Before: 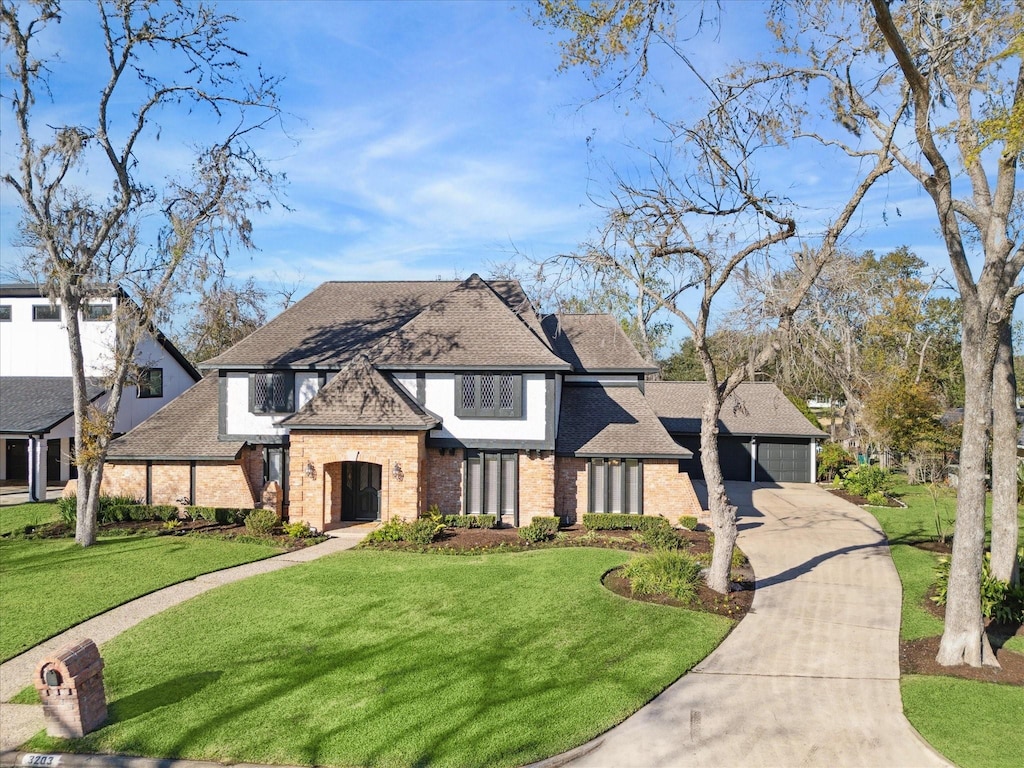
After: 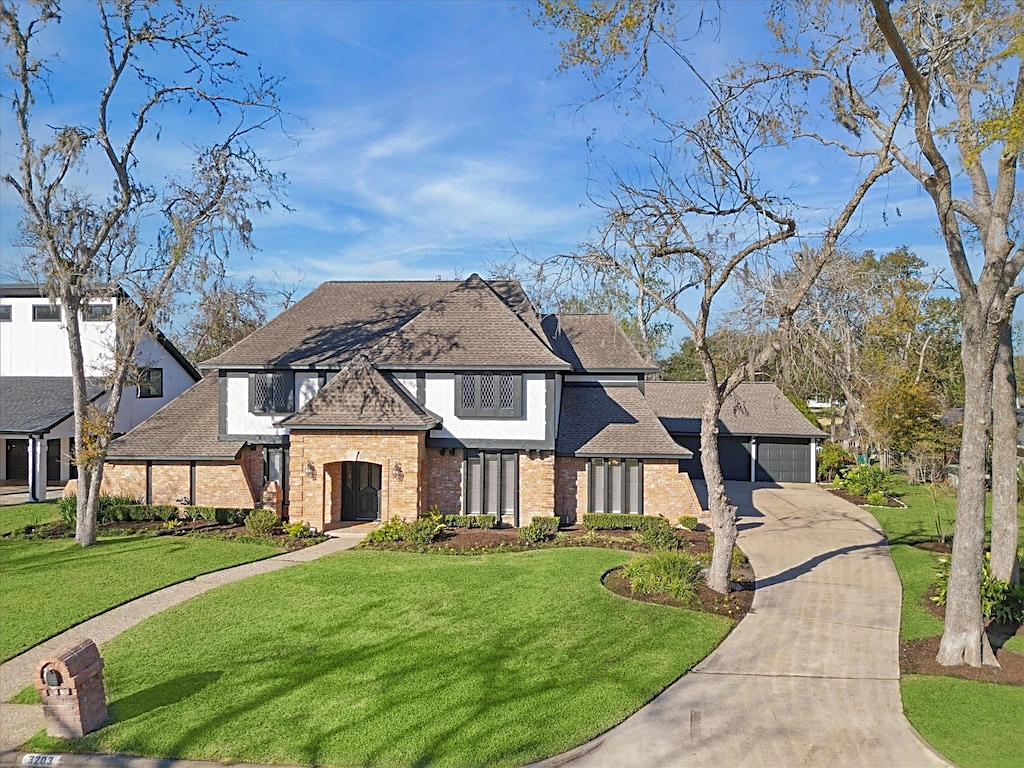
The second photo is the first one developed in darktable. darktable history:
shadows and highlights: shadows 59.68, highlights -60.1
sharpen: on, module defaults
